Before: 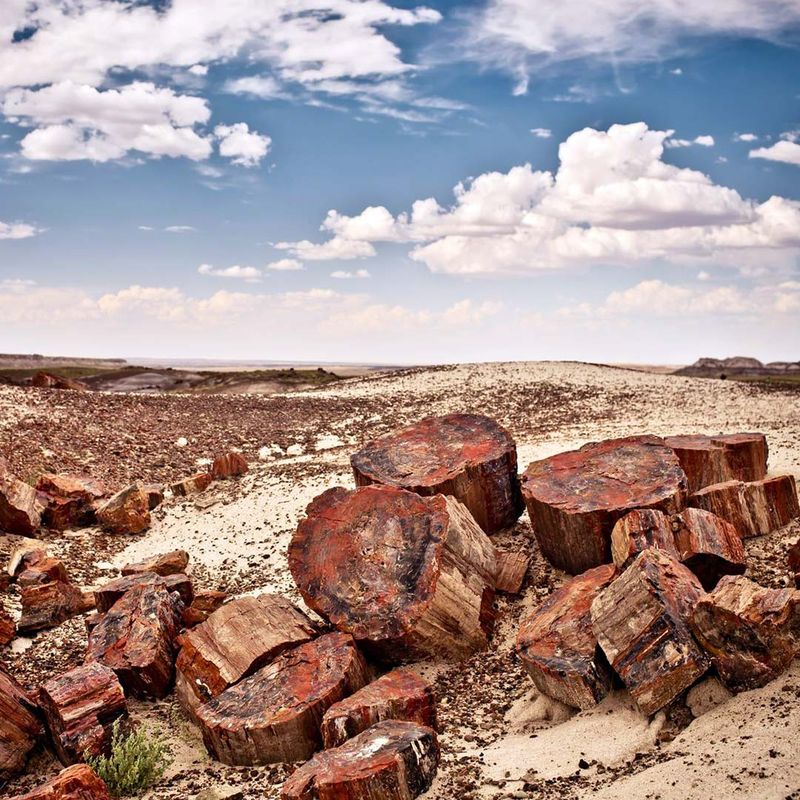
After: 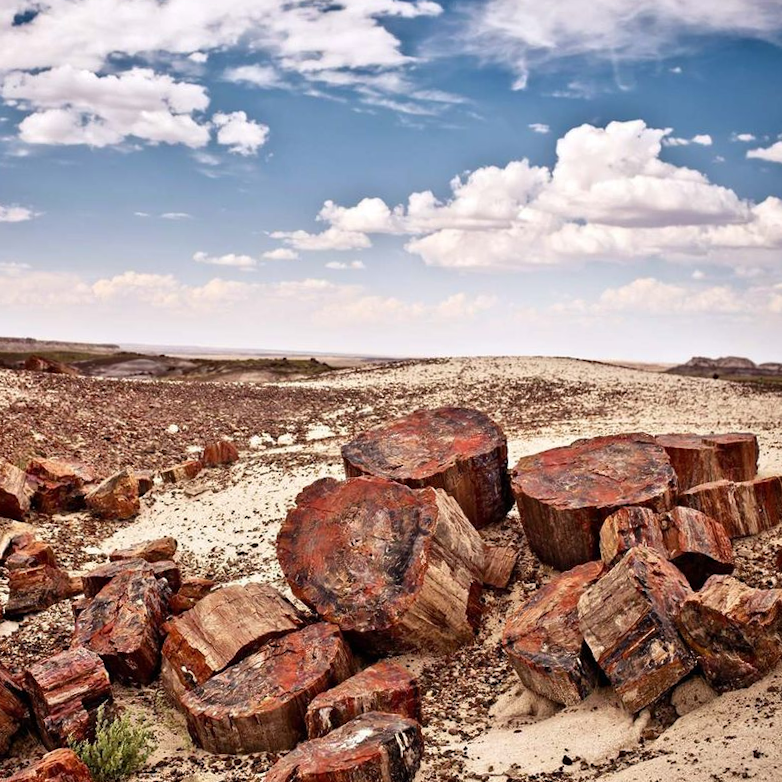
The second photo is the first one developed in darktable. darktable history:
crop and rotate: angle -1.32°
